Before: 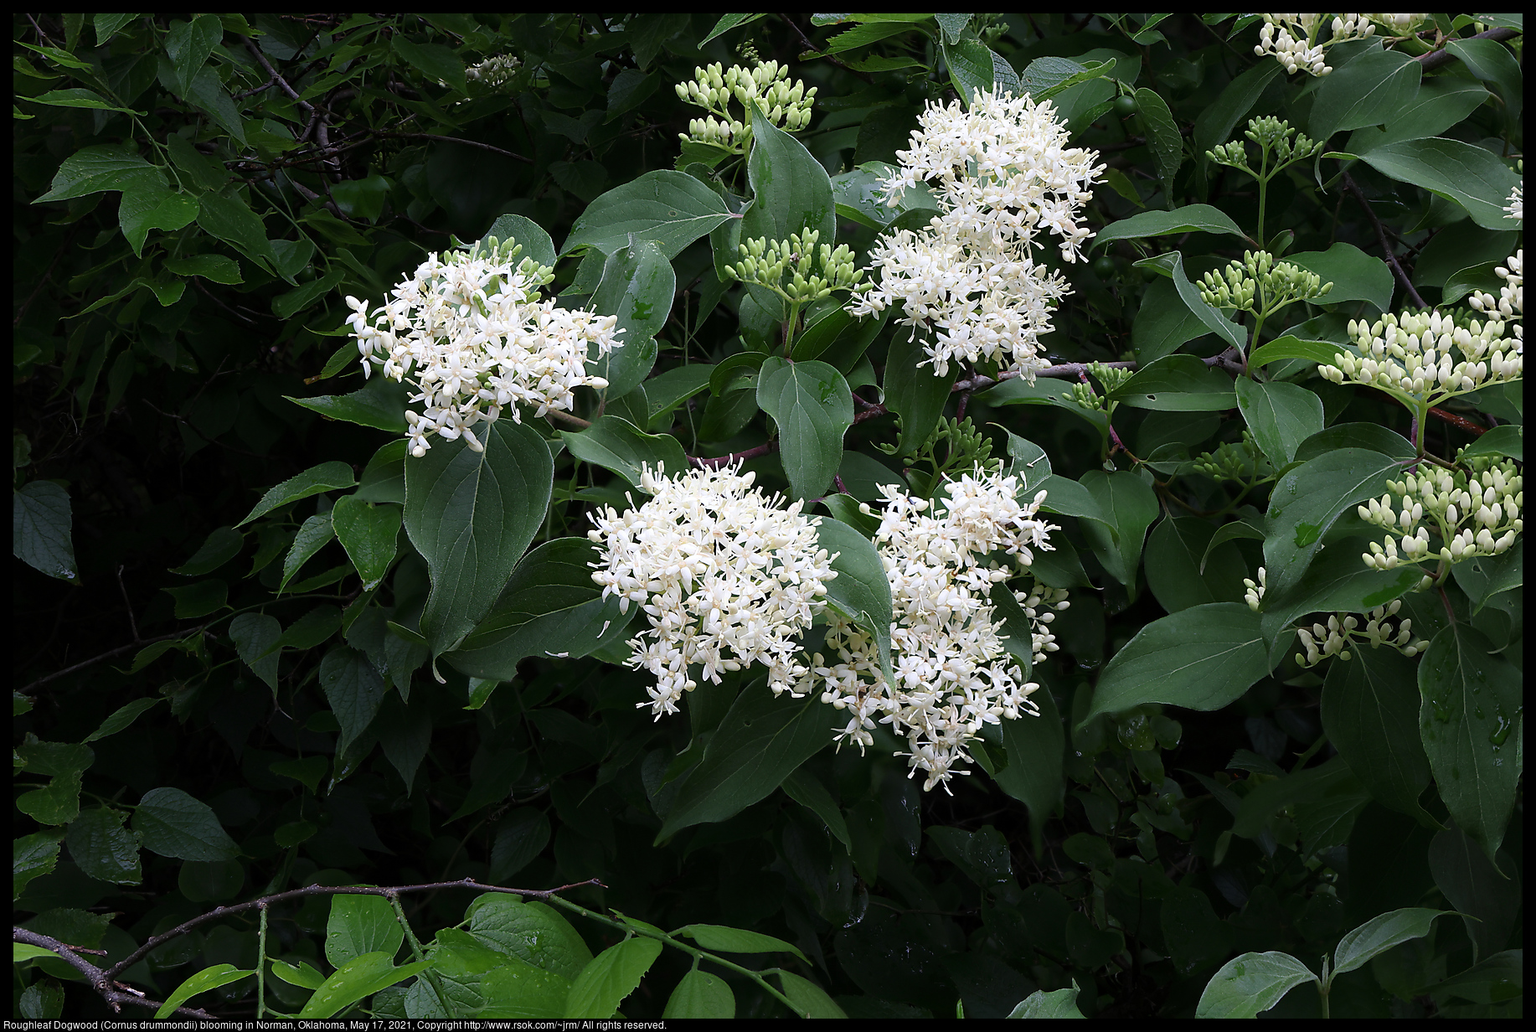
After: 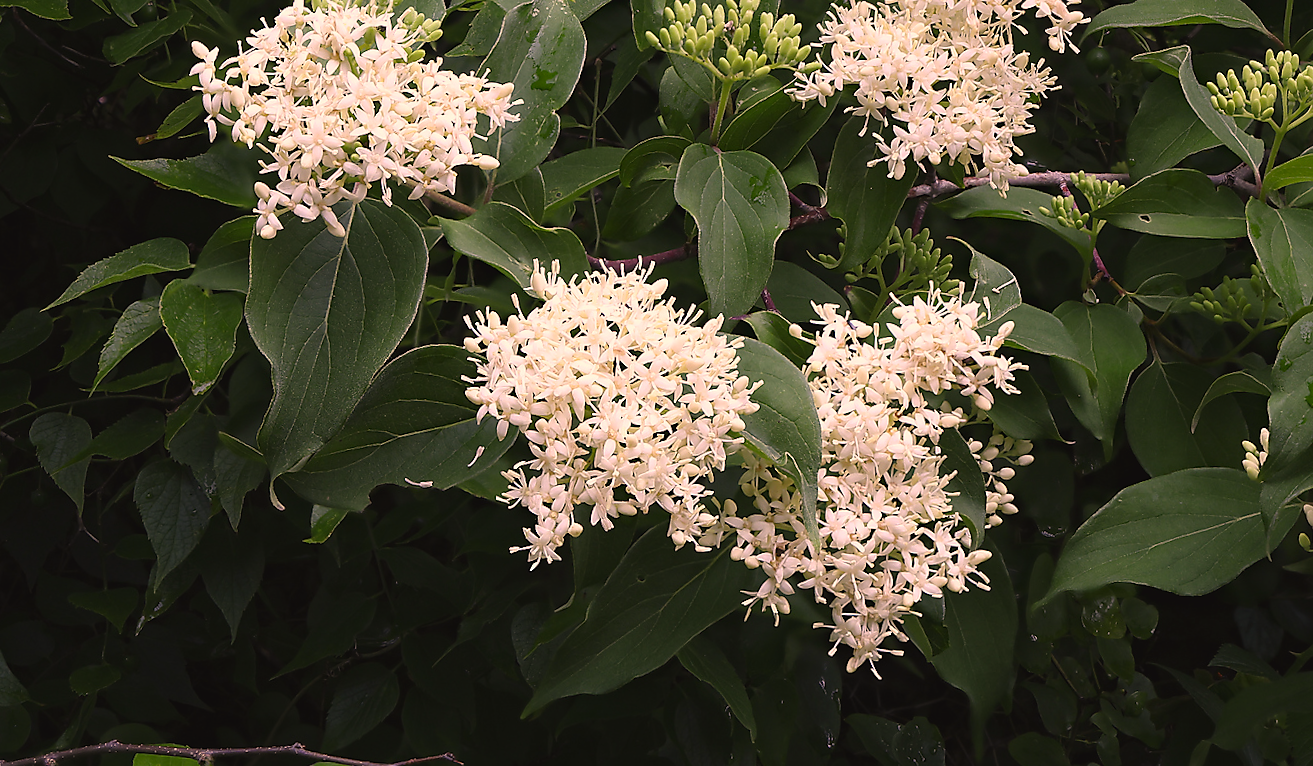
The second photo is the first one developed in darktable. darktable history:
exposure: black level correction -0.004, exposure 0.048 EV, compensate highlight preservation false
haze removal: adaptive false
color correction: highlights a* 17.76, highlights b* 19.11
crop and rotate: angle -3.33°, left 9.825%, top 20.712%, right 12.48%, bottom 11.839%
sharpen: radius 1.032, threshold 1.092
